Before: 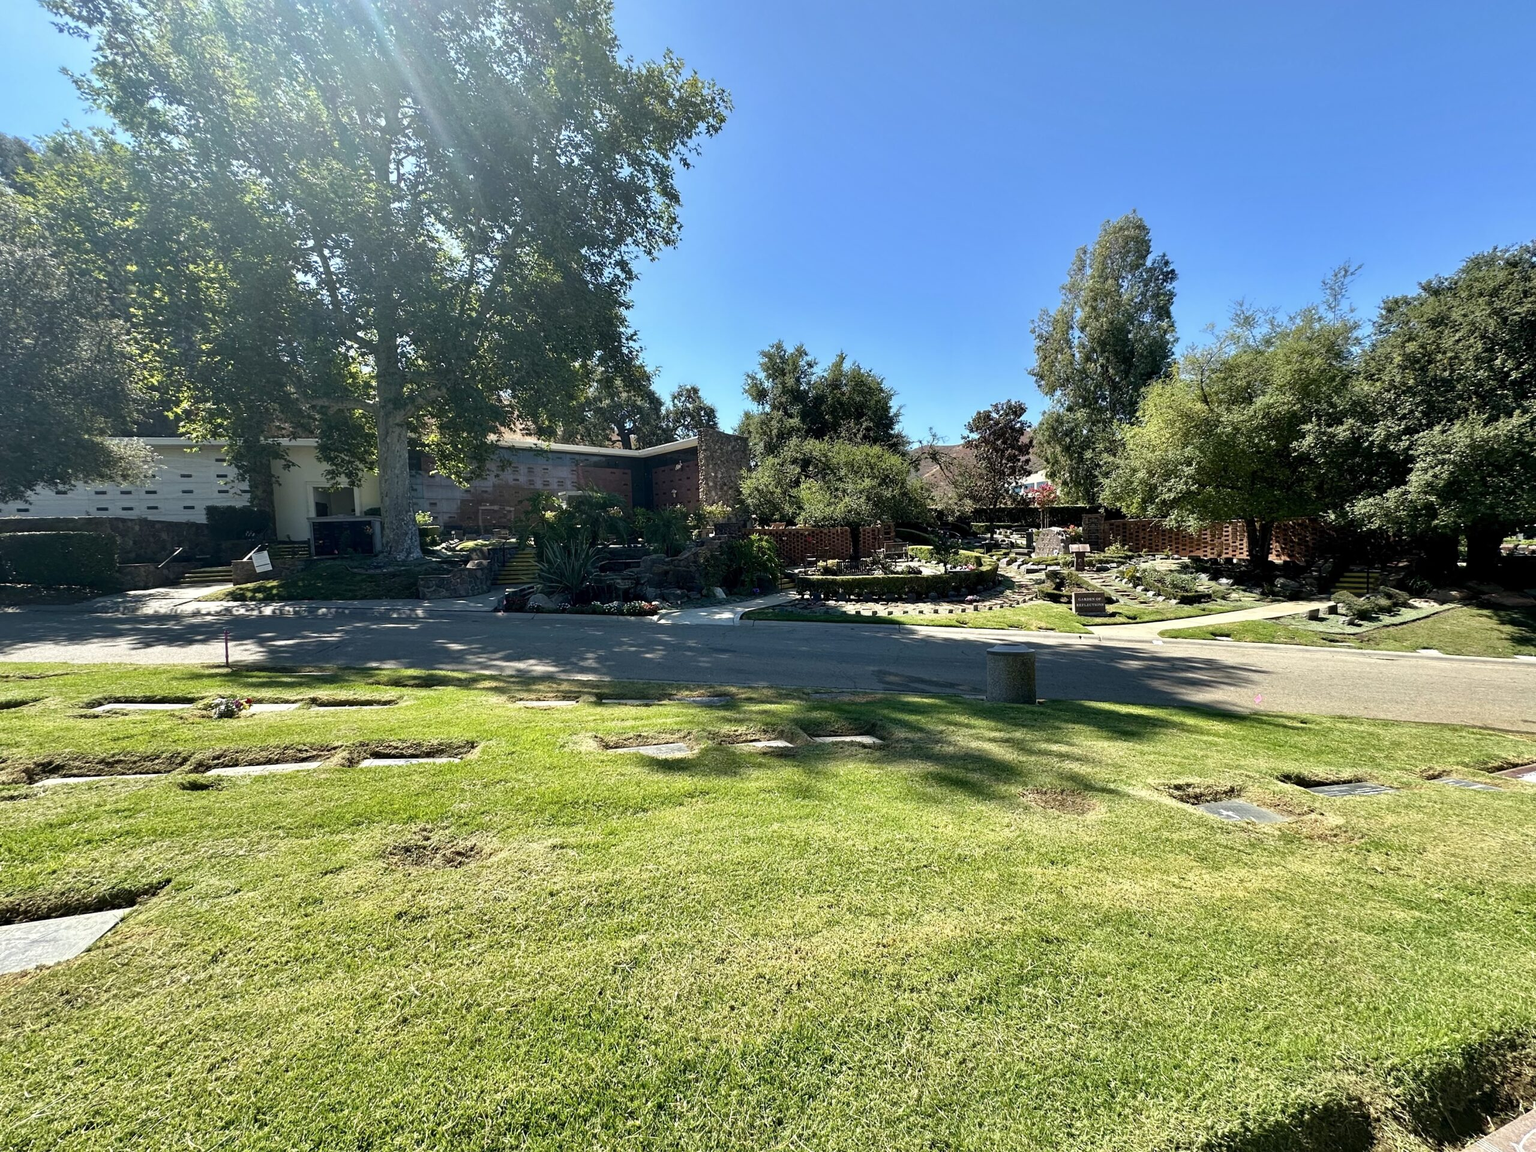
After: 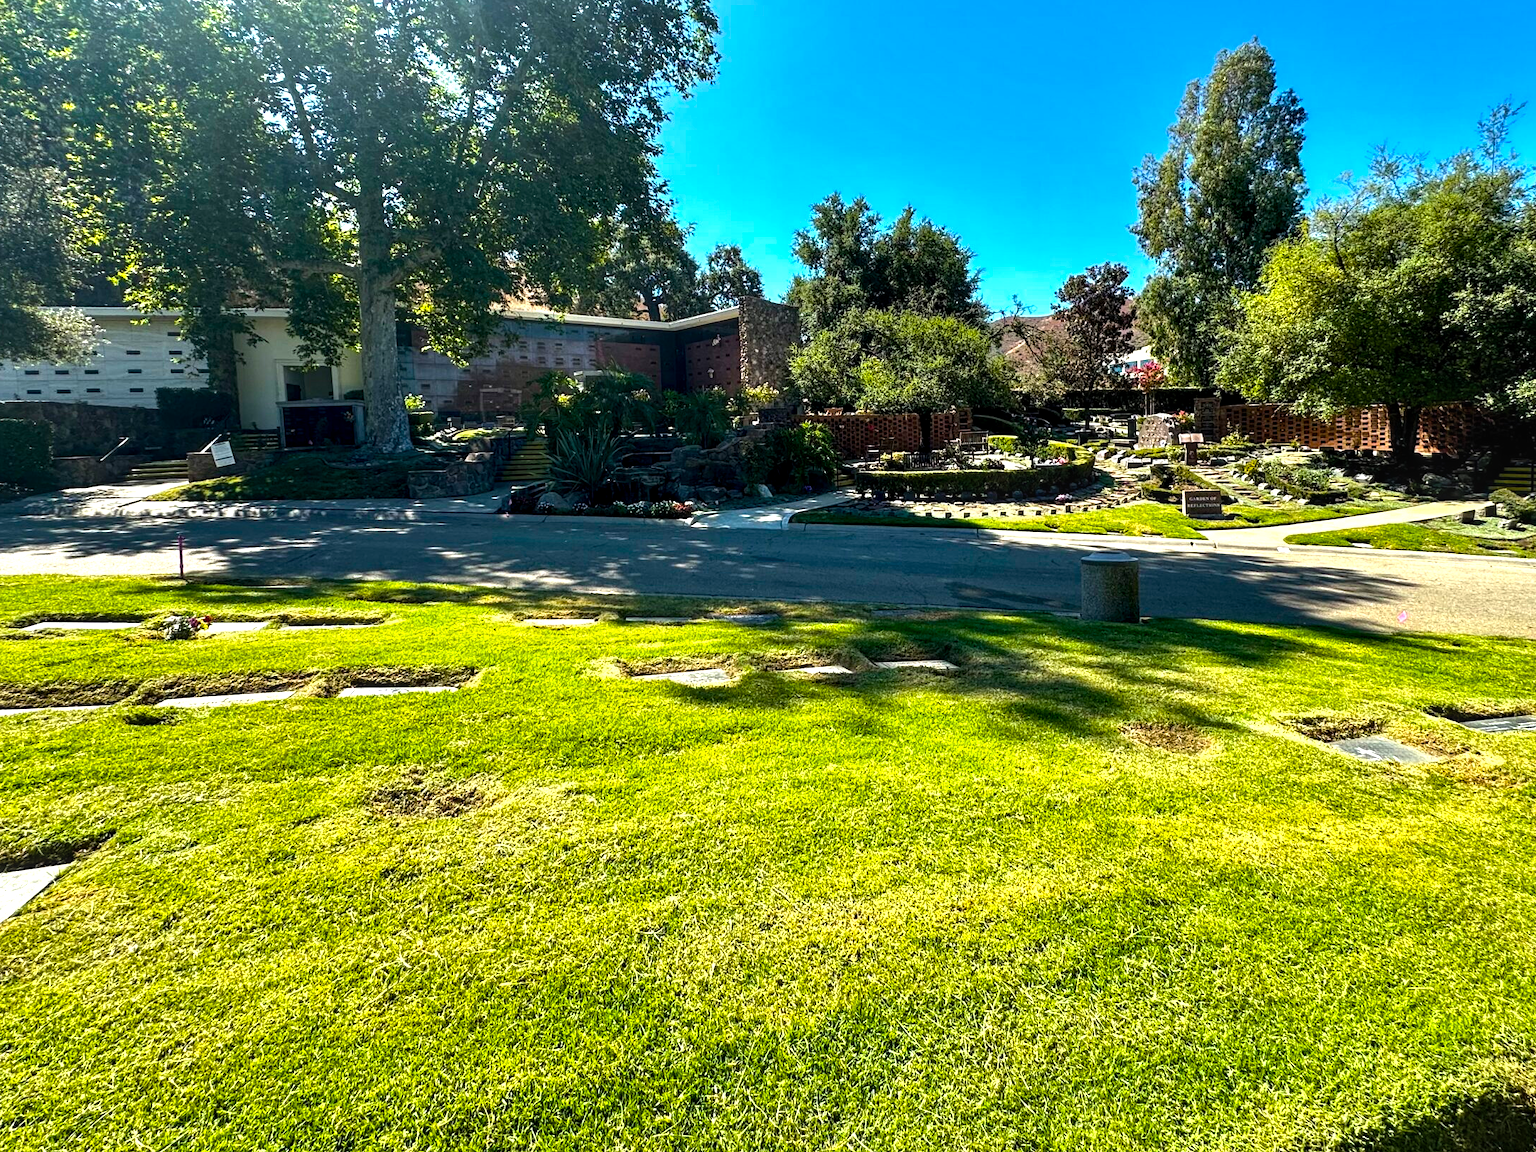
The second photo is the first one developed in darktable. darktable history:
crop and rotate: left 4.842%, top 15.51%, right 10.668%
local contrast: detail 130%
color balance rgb: linear chroma grading › global chroma 9%, perceptual saturation grading › global saturation 36%, perceptual brilliance grading › global brilliance 15%, perceptual brilliance grading › shadows -35%, global vibrance 15%
color calibration: illuminant same as pipeline (D50), adaptation none (bypass), gamut compression 1.72
